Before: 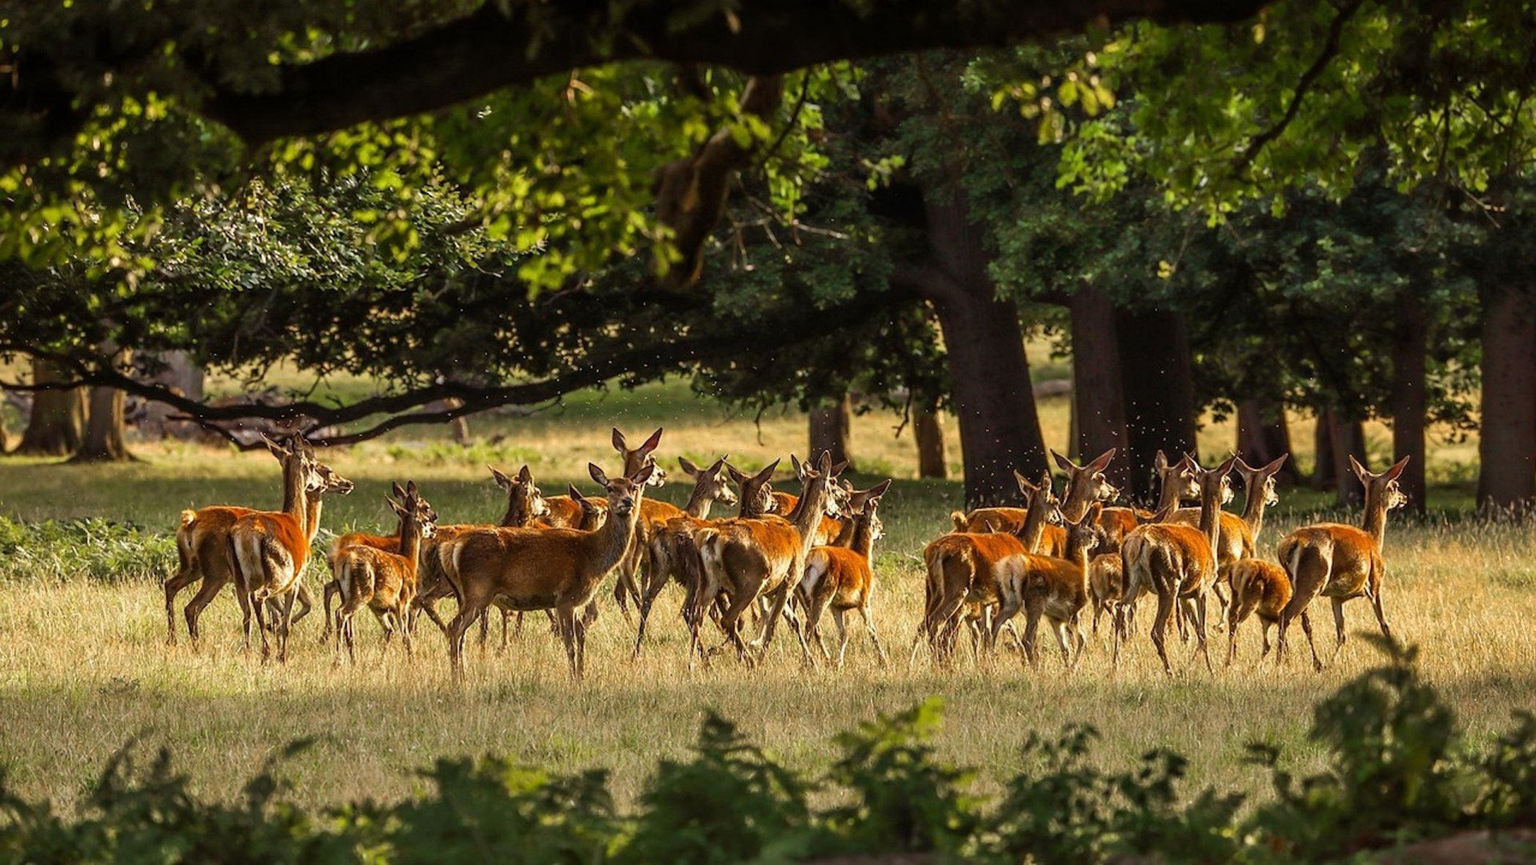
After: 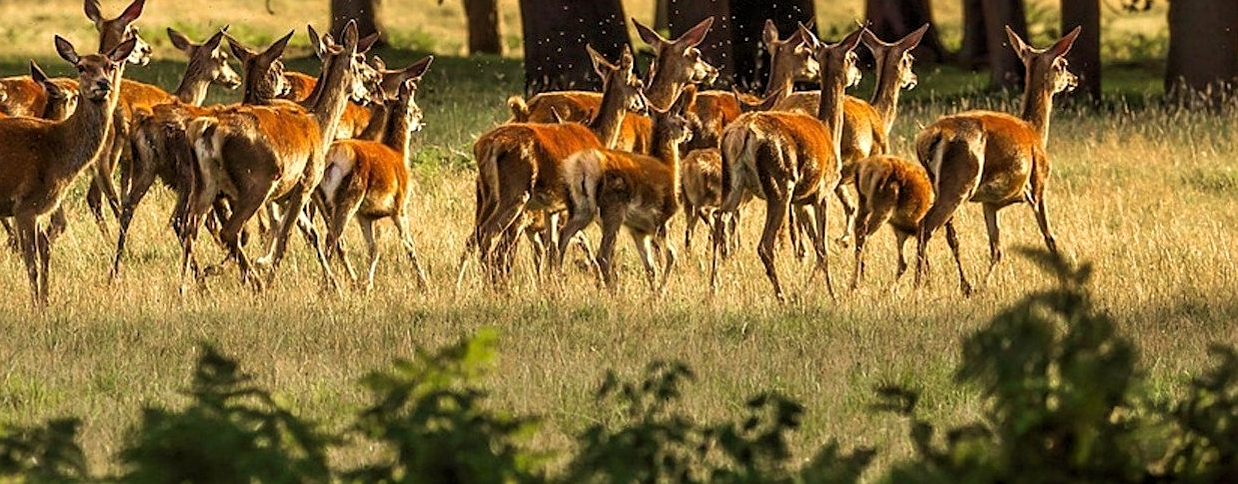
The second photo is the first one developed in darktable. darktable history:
velvia: on, module defaults
levels: levels [0.031, 0.5, 0.969]
crop and rotate: left 35.509%, top 50.238%, bottom 4.934%
sharpen: amount 0.2
white balance: red 1.009, blue 0.985
